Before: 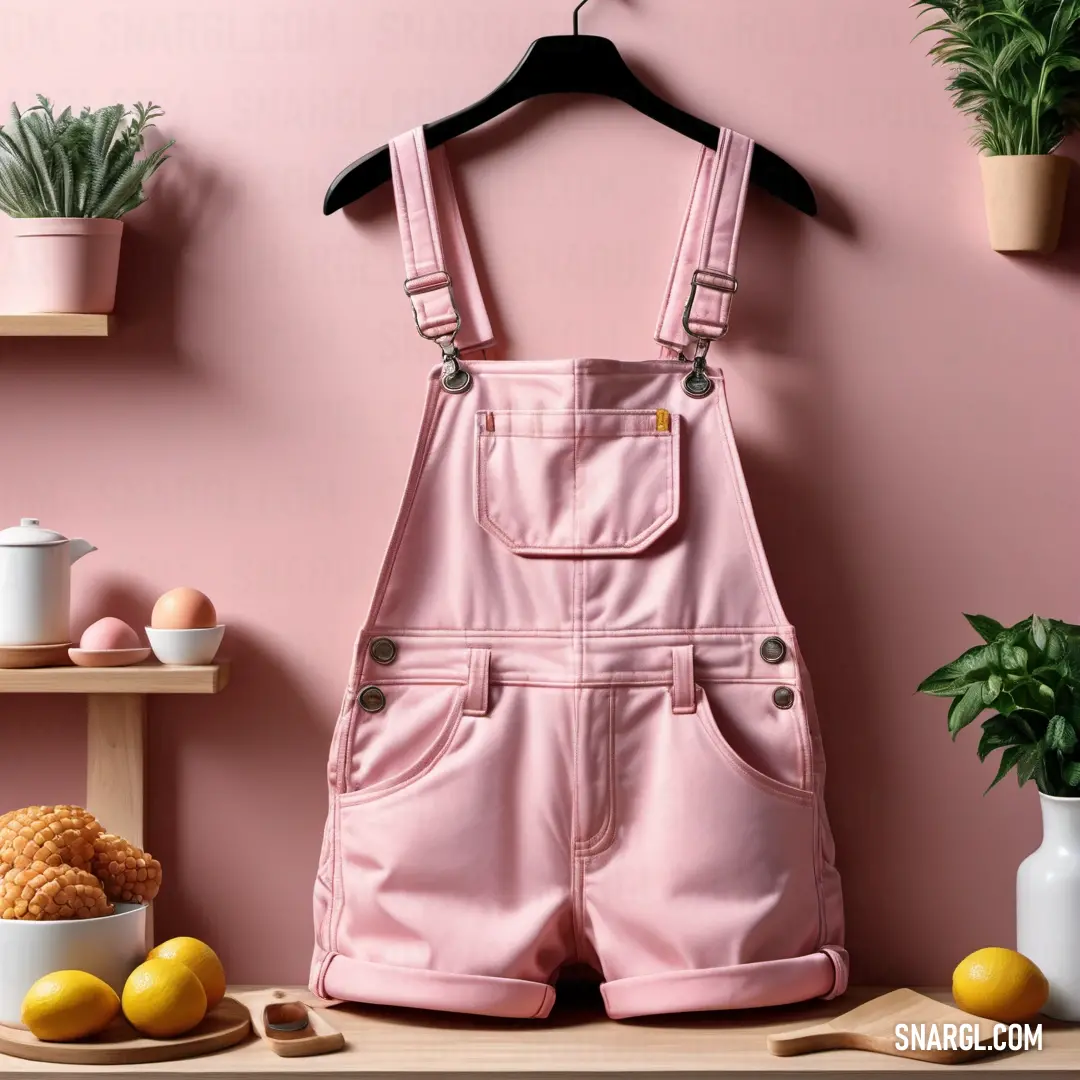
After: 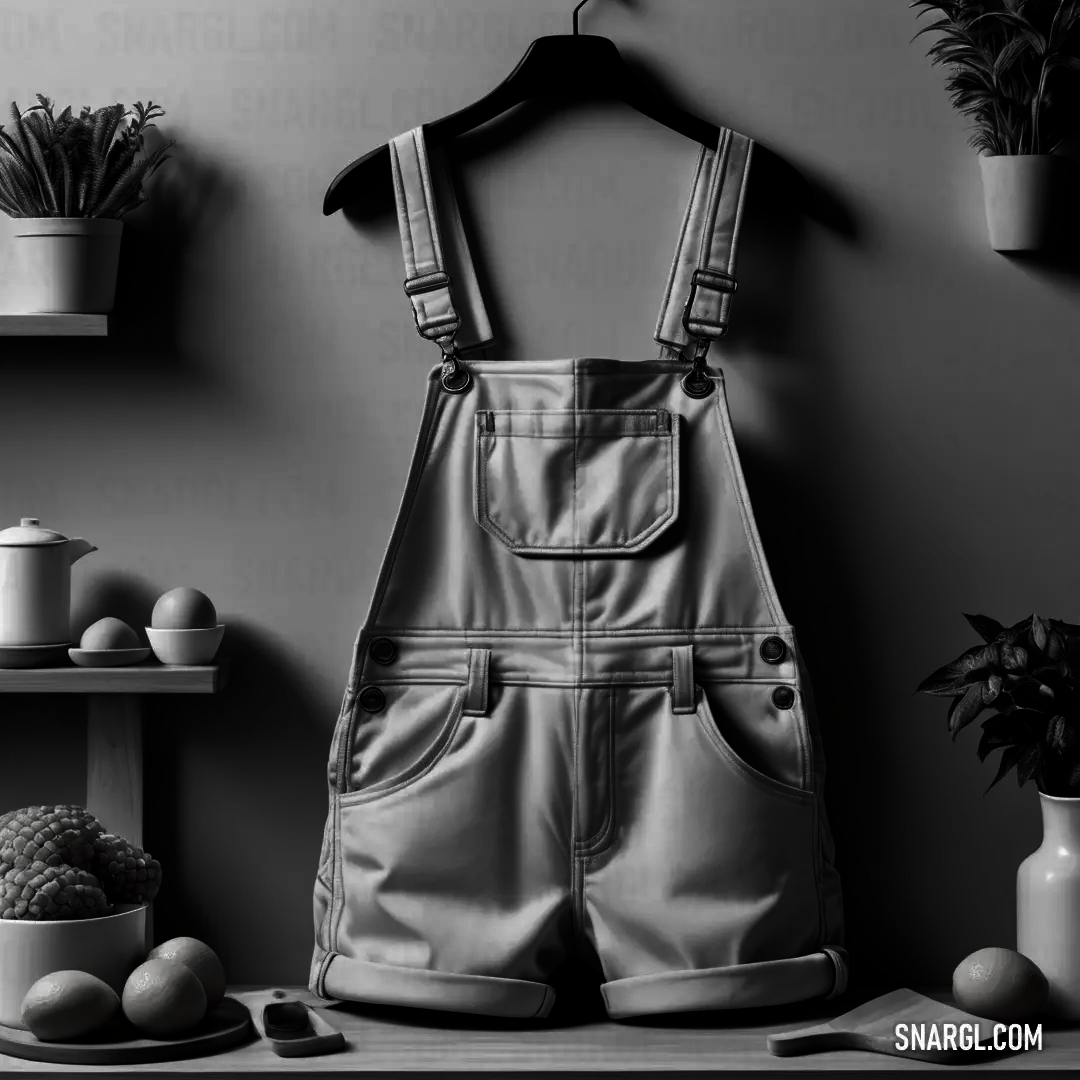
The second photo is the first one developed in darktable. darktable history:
contrast brightness saturation: contrast 0.018, brightness -0.985, saturation -0.99
shadows and highlights: shadows 25.6, highlights -25.67
